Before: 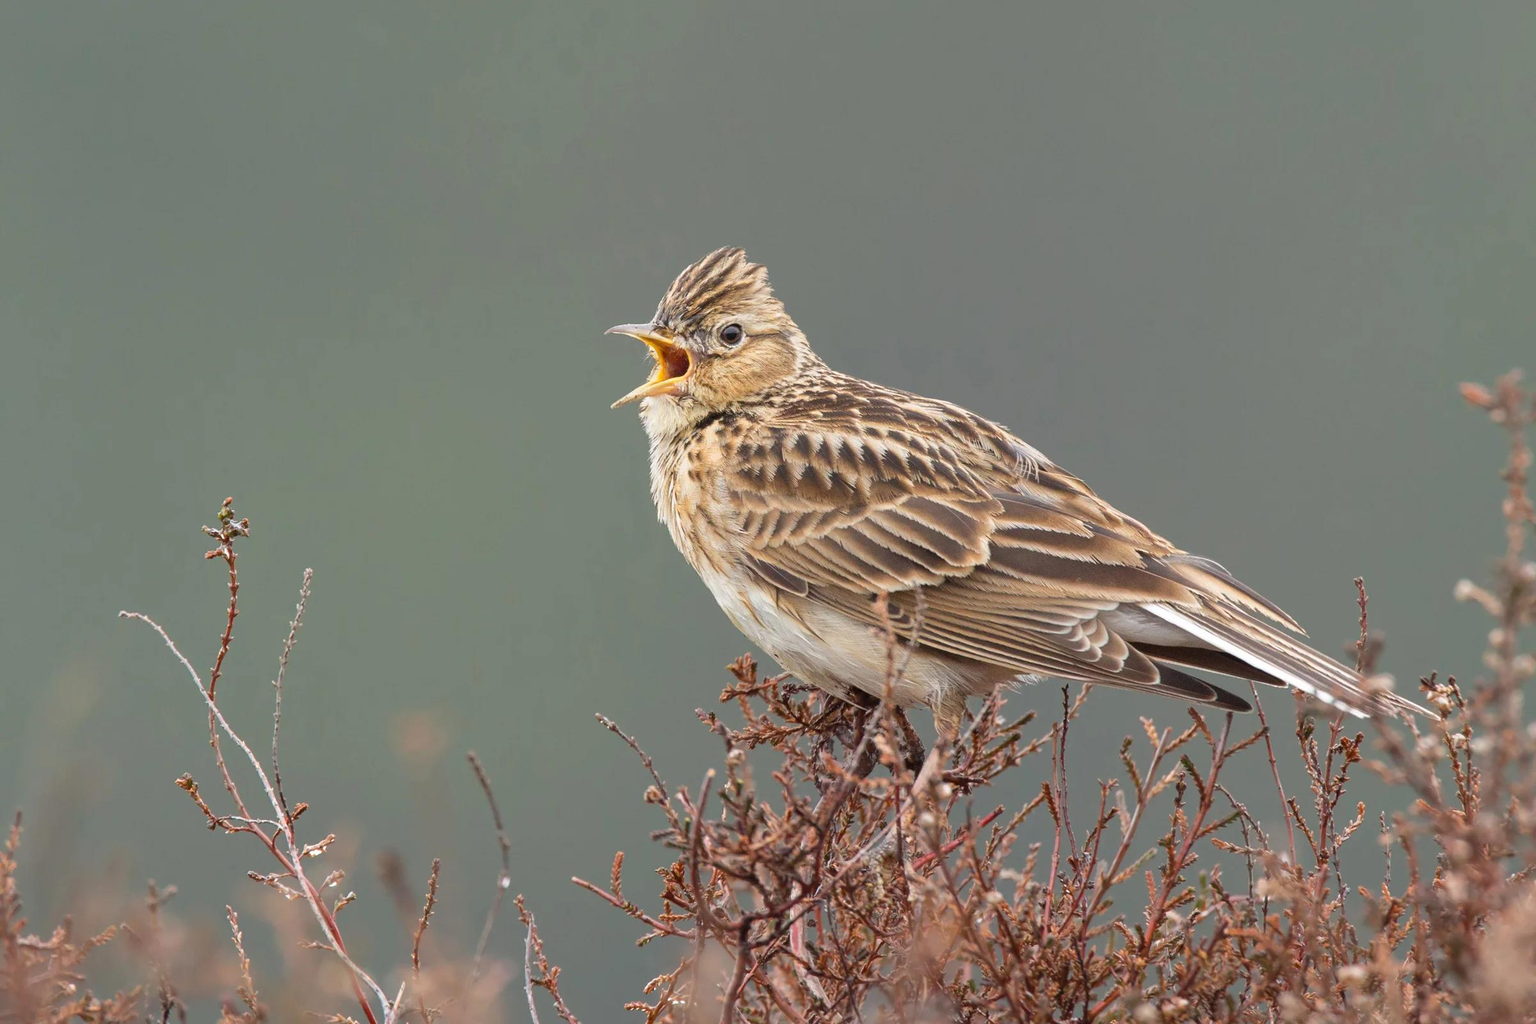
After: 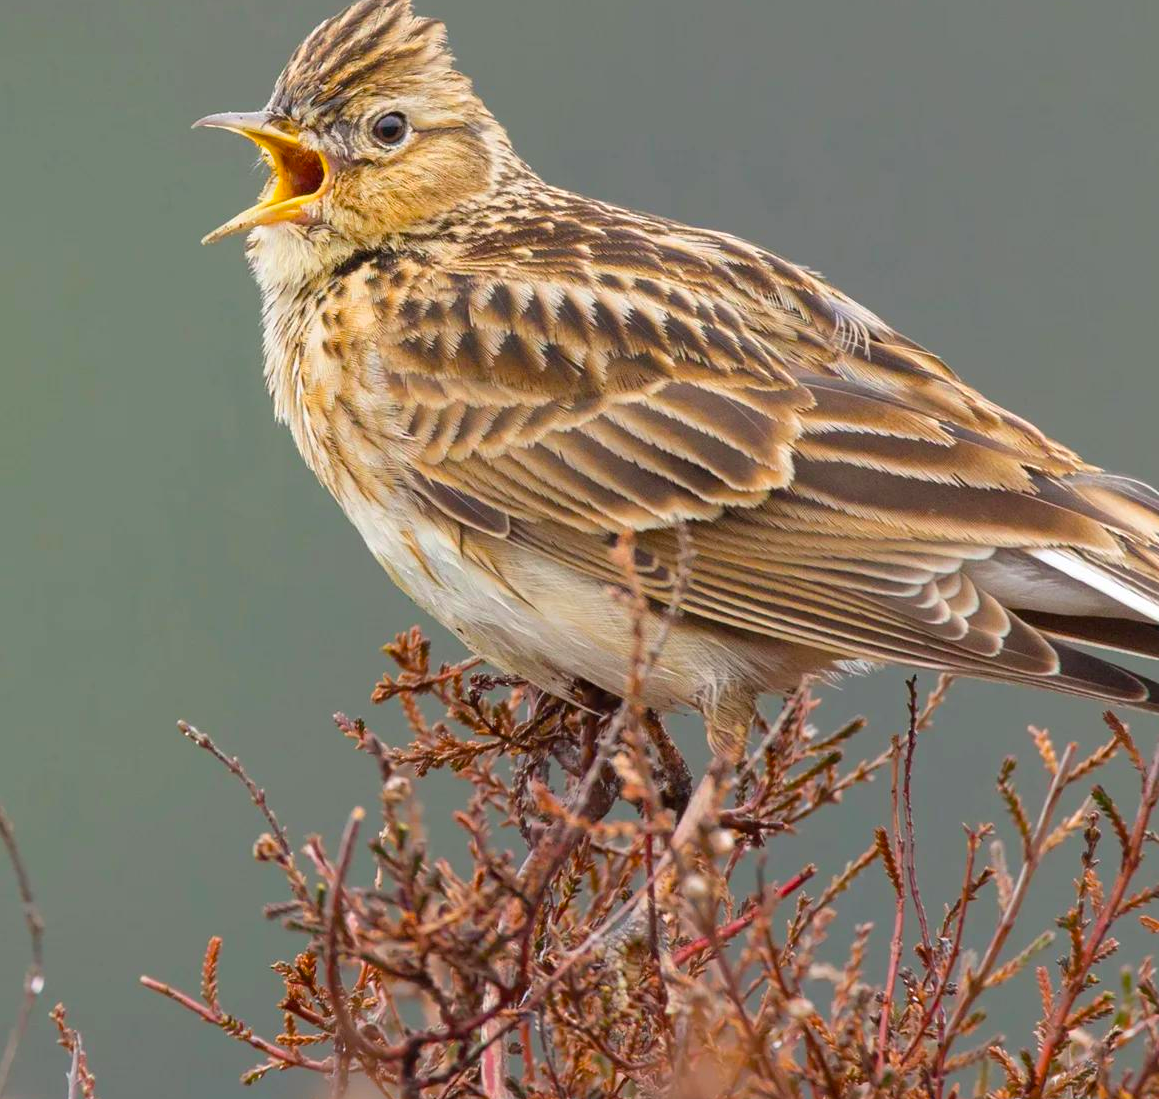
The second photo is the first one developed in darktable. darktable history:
crop: left 31.379%, top 24.658%, right 20.326%, bottom 6.628%
color balance rgb: perceptual saturation grading › global saturation 30%, global vibrance 20%
